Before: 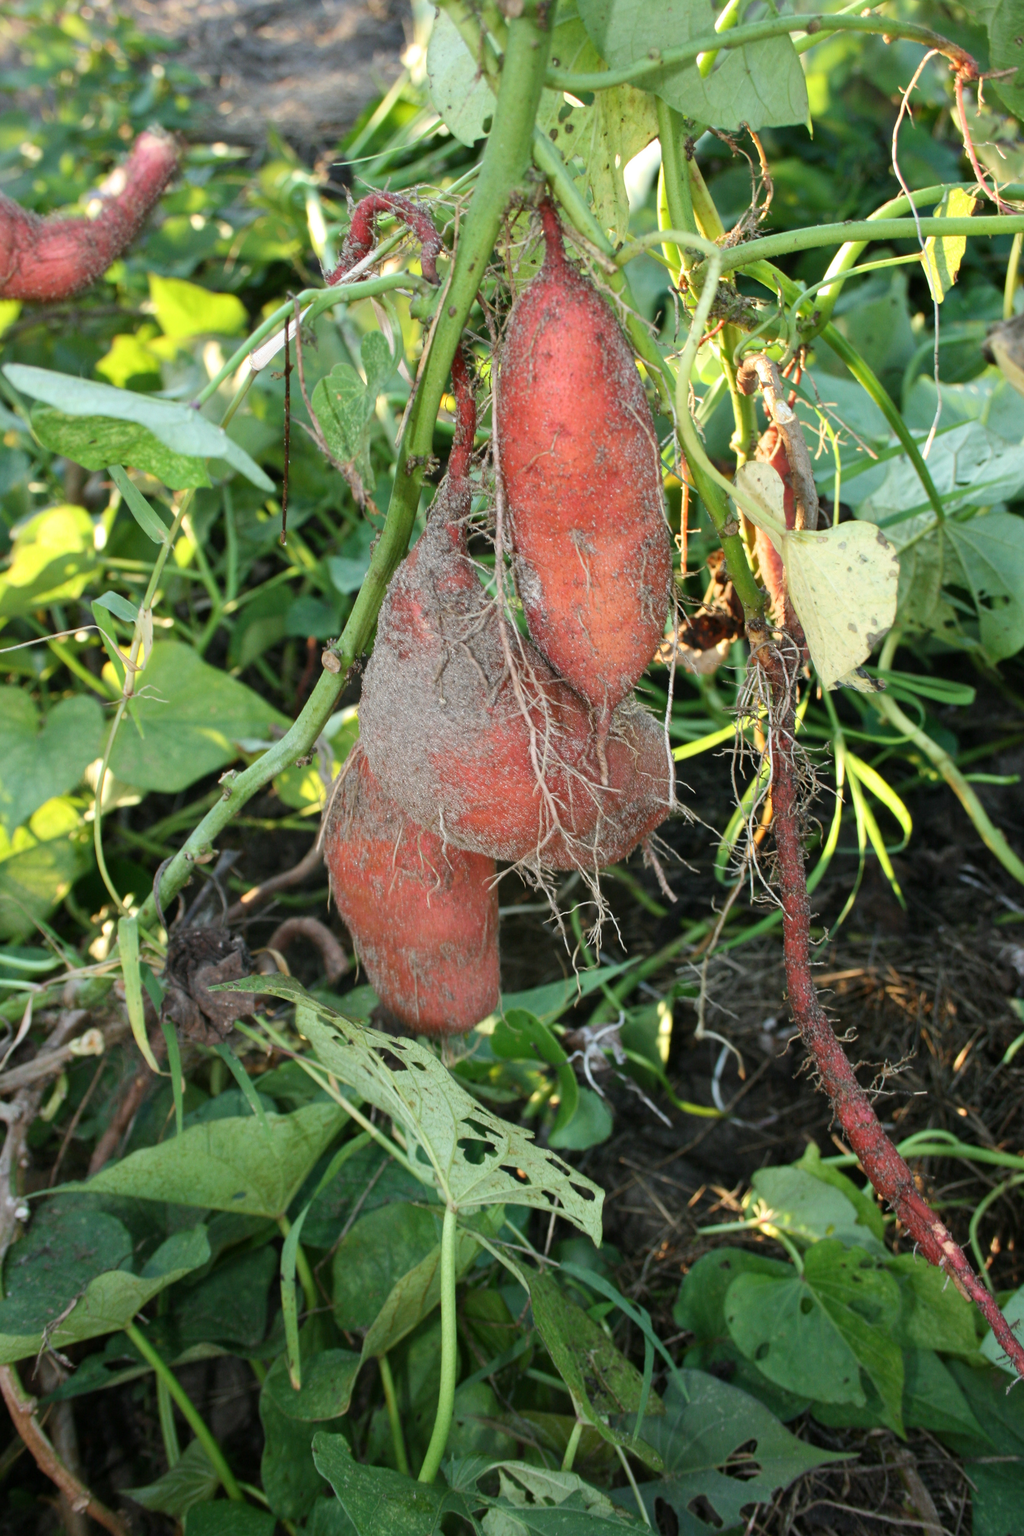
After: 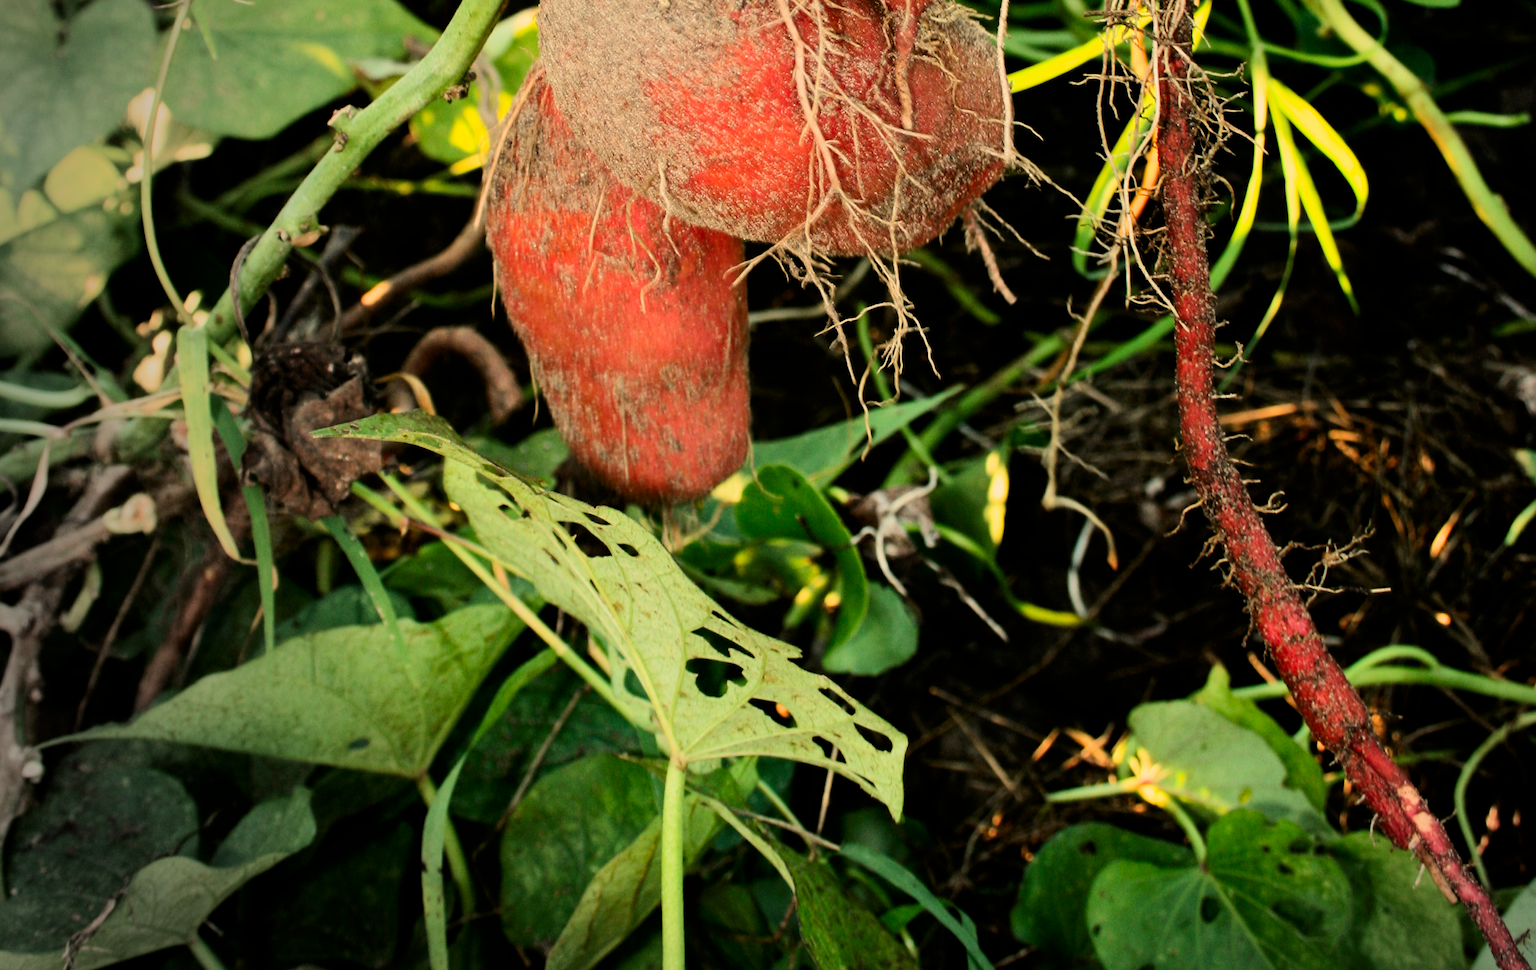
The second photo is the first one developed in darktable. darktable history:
filmic rgb: black relative exposure -5 EV, hardness 2.88, contrast 1.4
crop: top 45.551%, bottom 12.262%
contrast brightness saturation: contrast 0.16, saturation 0.32
vignetting: fall-off start 73.57%, center (0.22, -0.235)
white balance: red 1.138, green 0.996, blue 0.812
